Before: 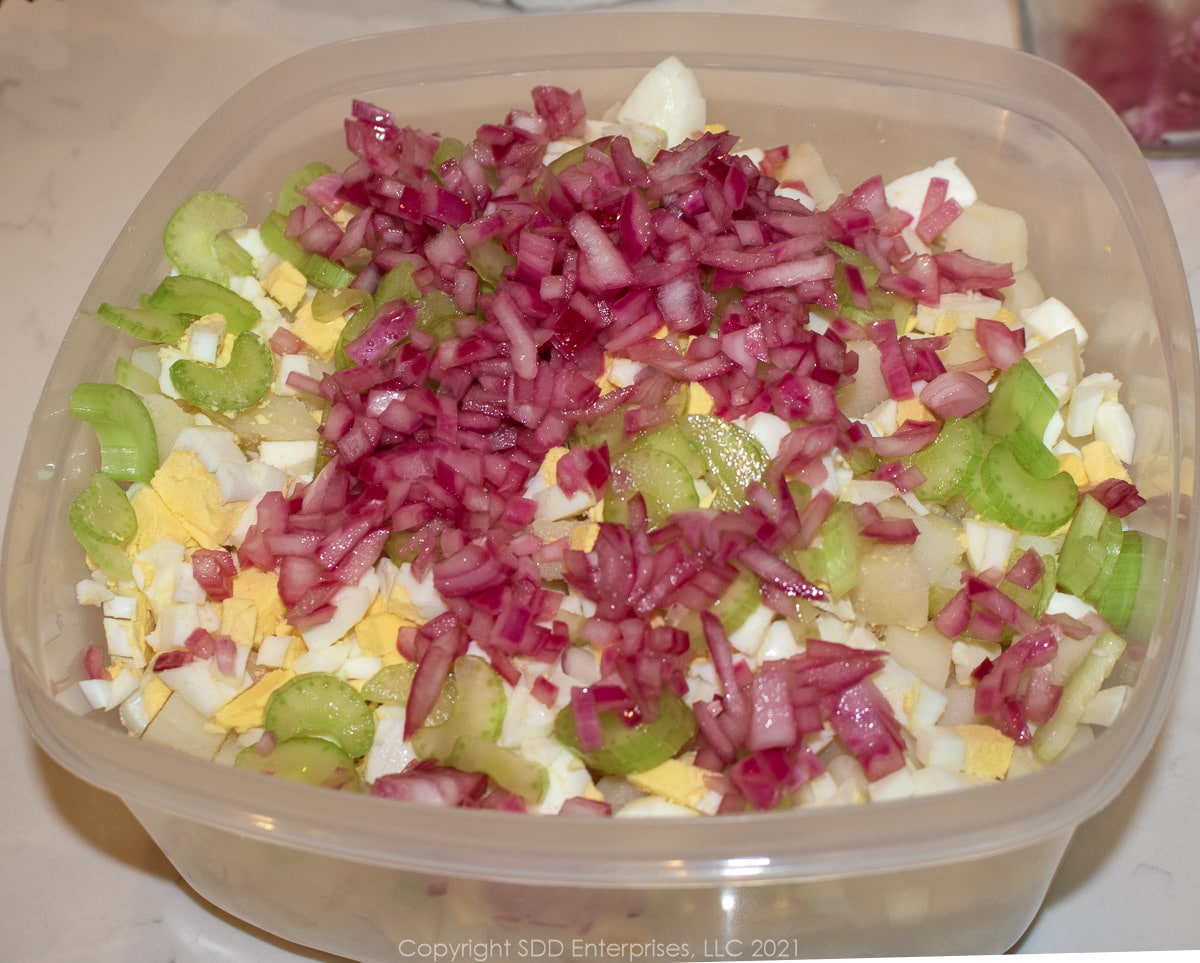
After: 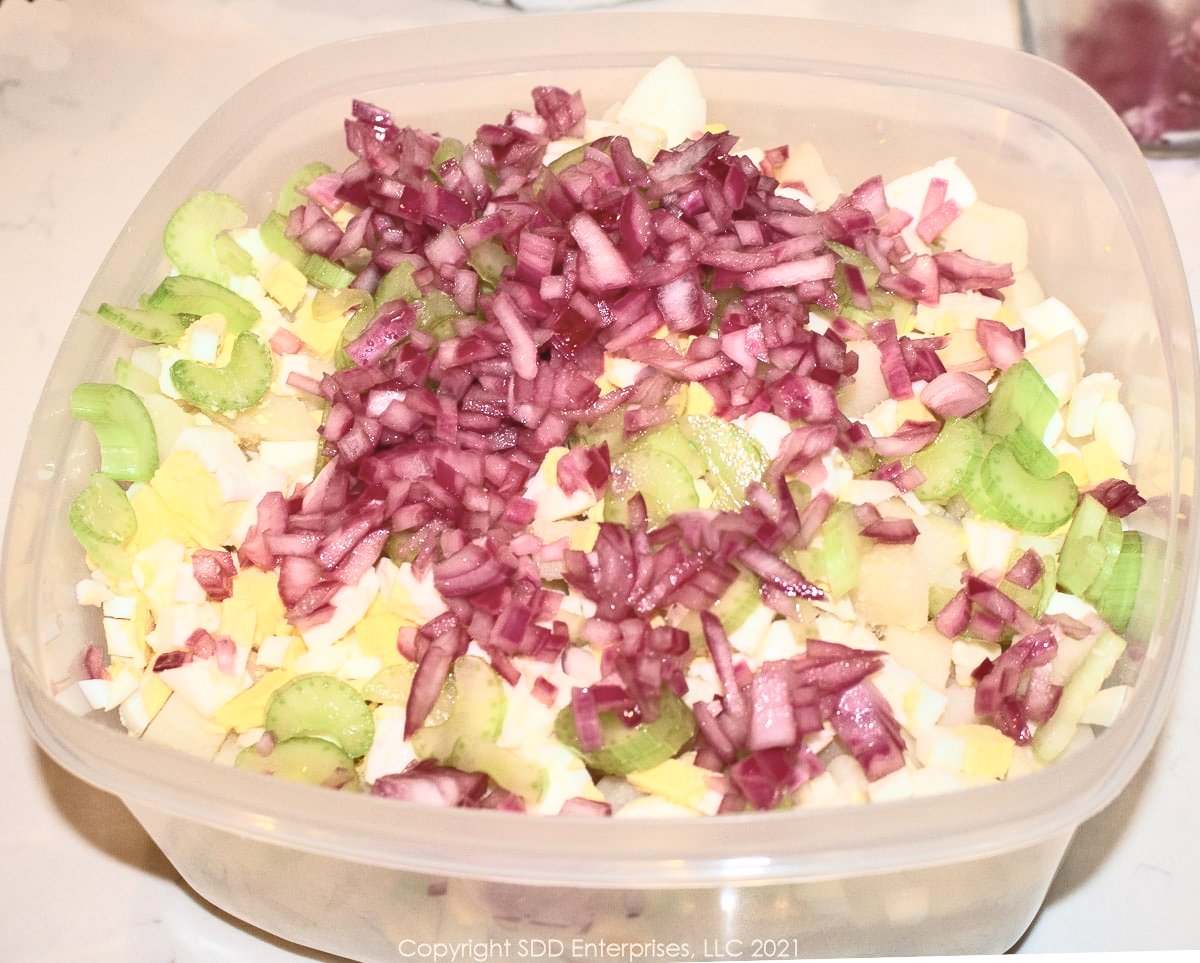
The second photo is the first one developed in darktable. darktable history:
shadows and highlights: radius 125.46, shadows 30.51, highlights -30.51, low approximation 0.01, soften with gaussian
contrast brightness saturation: contrast 0.43, brightness 0.56, saturation -0.19
